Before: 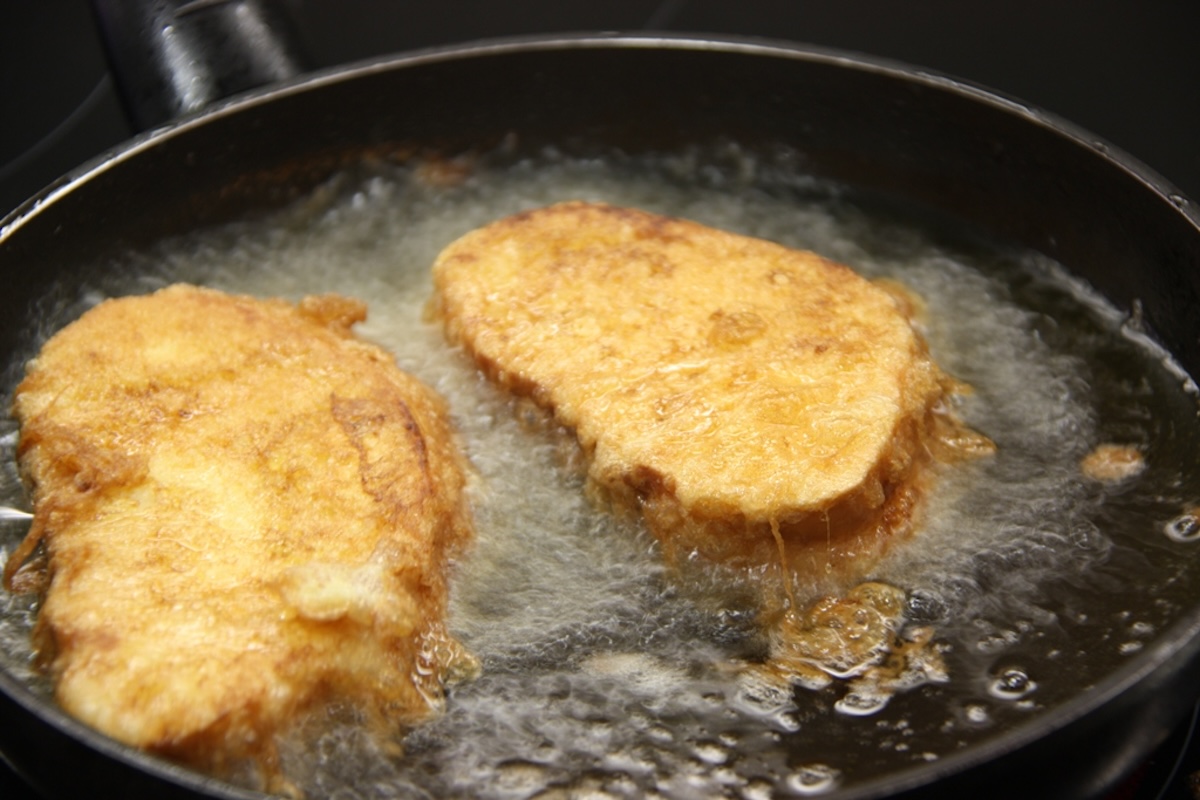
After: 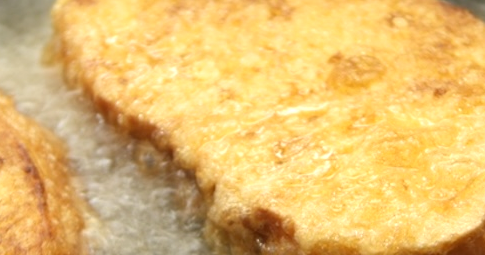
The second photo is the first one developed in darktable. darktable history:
crop: left 31.751%, top 32.172%, right 27.8%, bottom 35.83%
exposure: exposure 0.258 EV, compensate highlight preservation false
